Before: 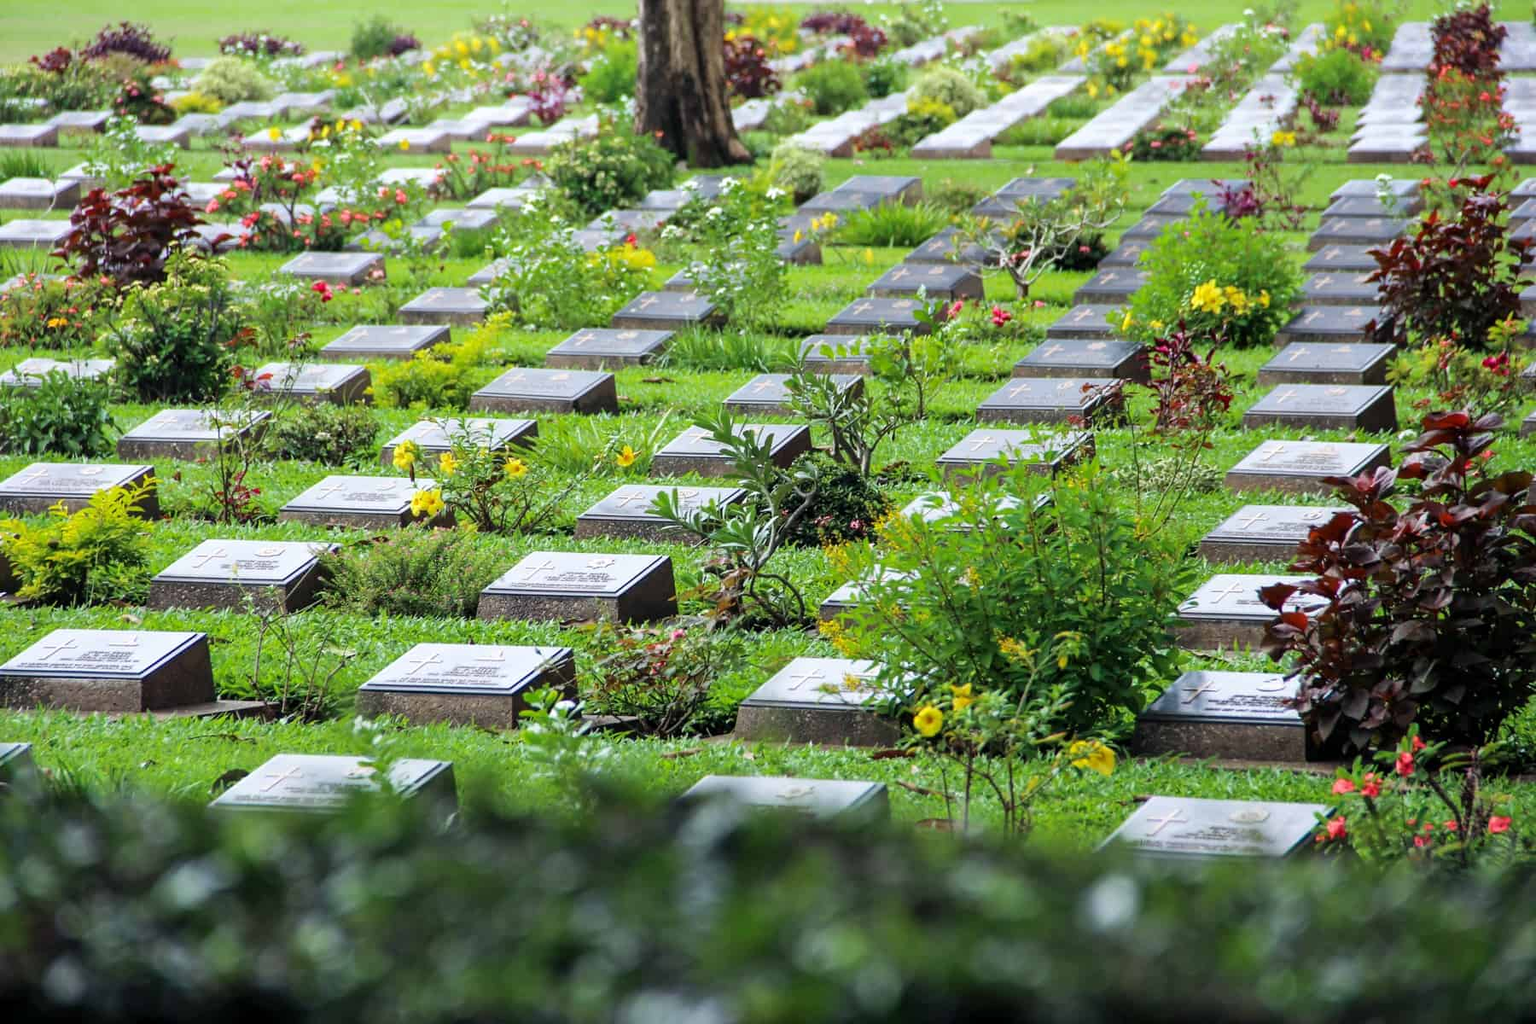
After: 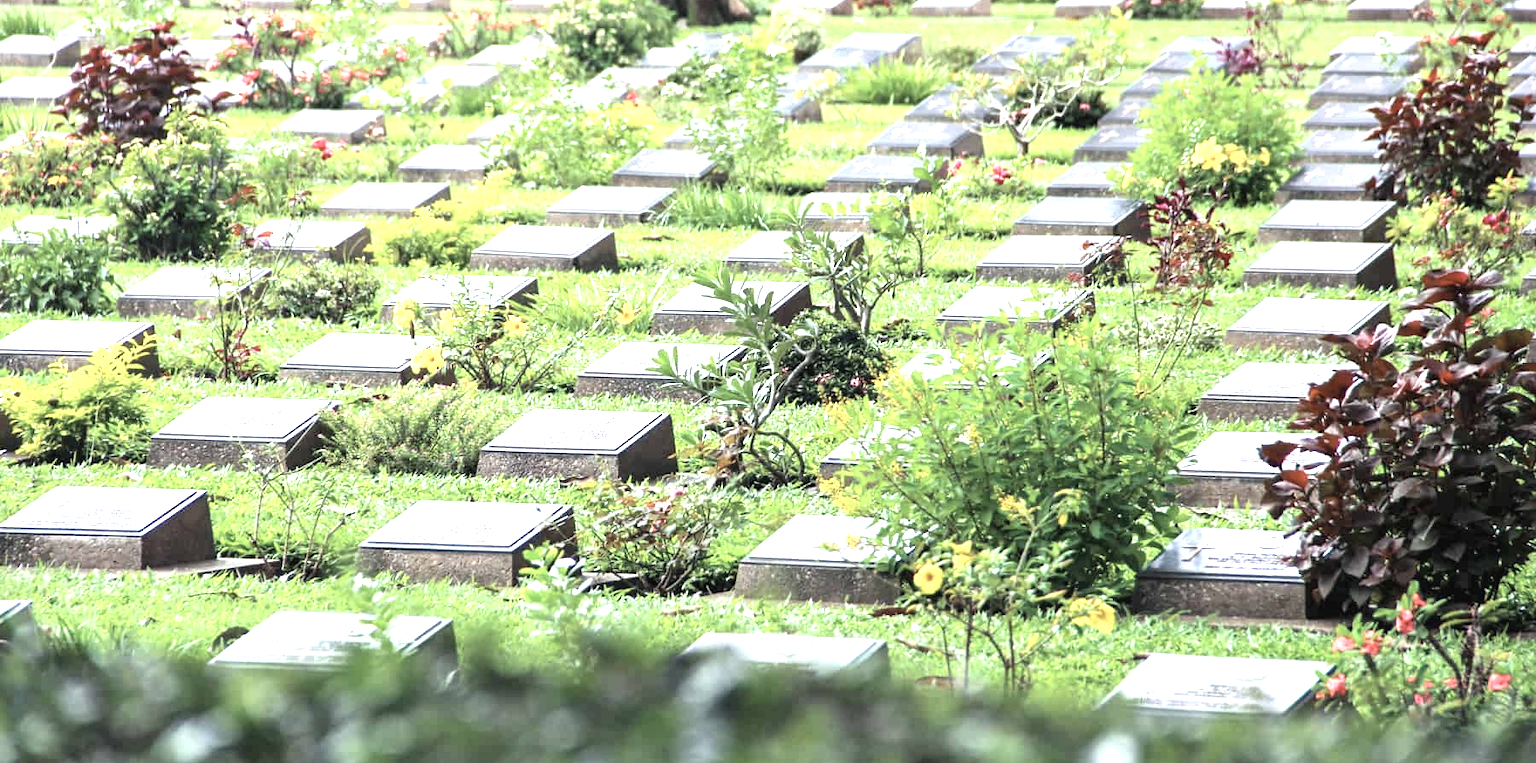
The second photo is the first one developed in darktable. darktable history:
contrast brightness saturation: contrast -0.043, saturation -0.391
exposure: black level correction 0, exposure 1.5 EV, compensate highlight preservation false
crop: top 13.948%, bottom 11.448%
